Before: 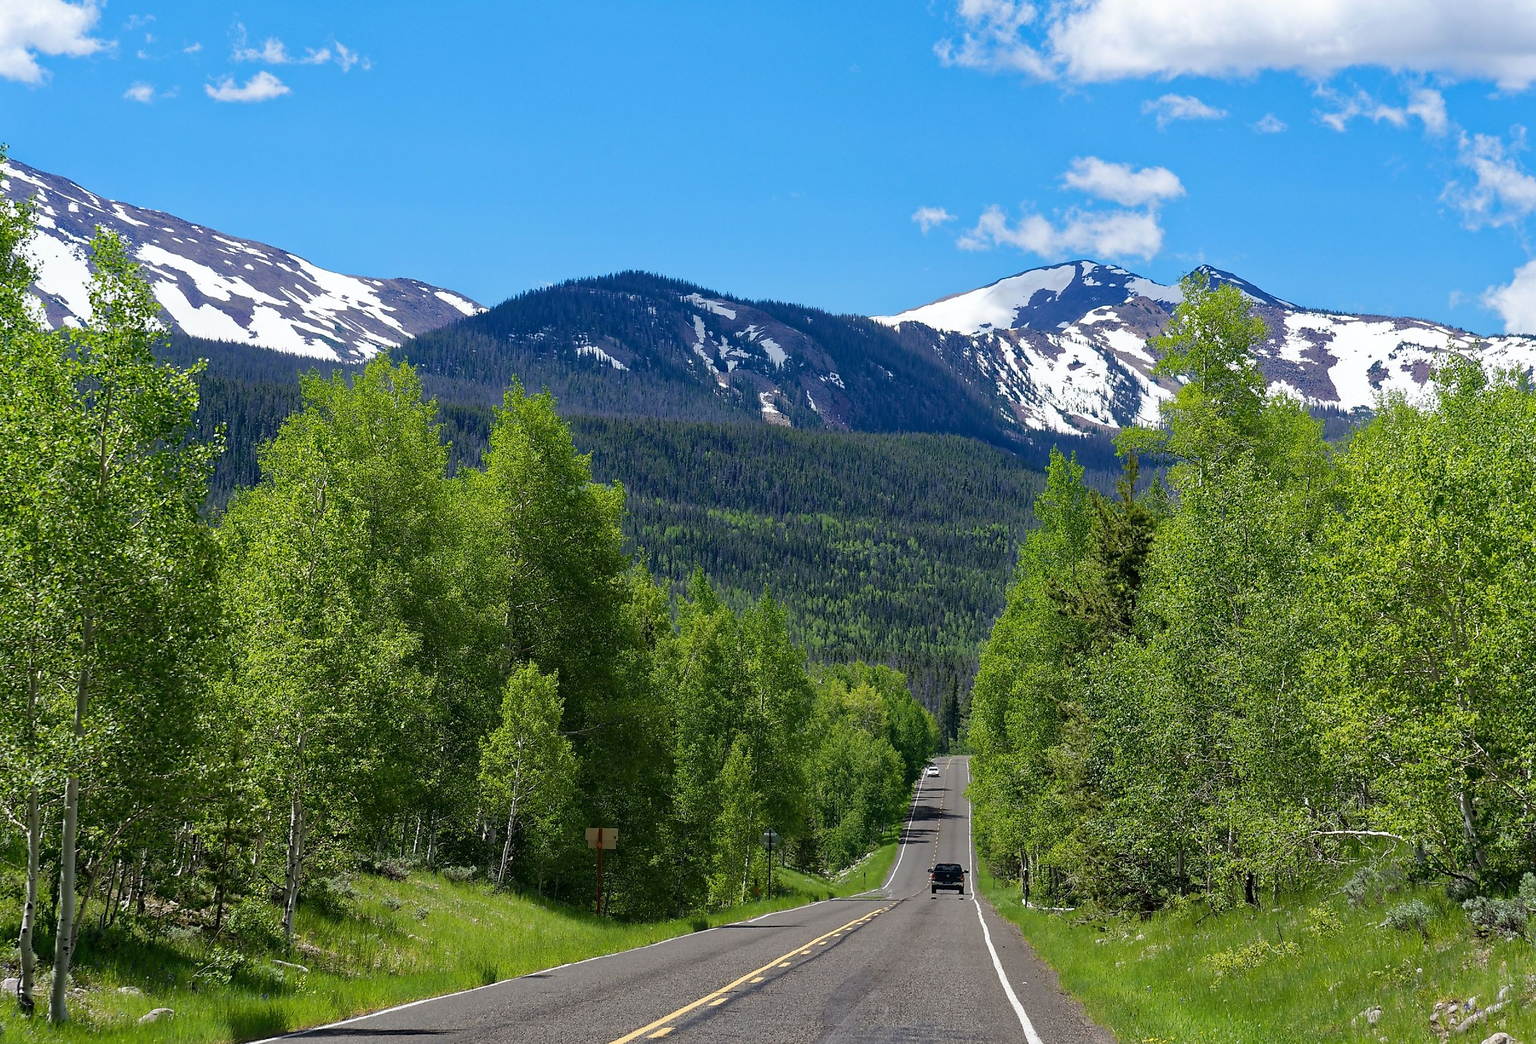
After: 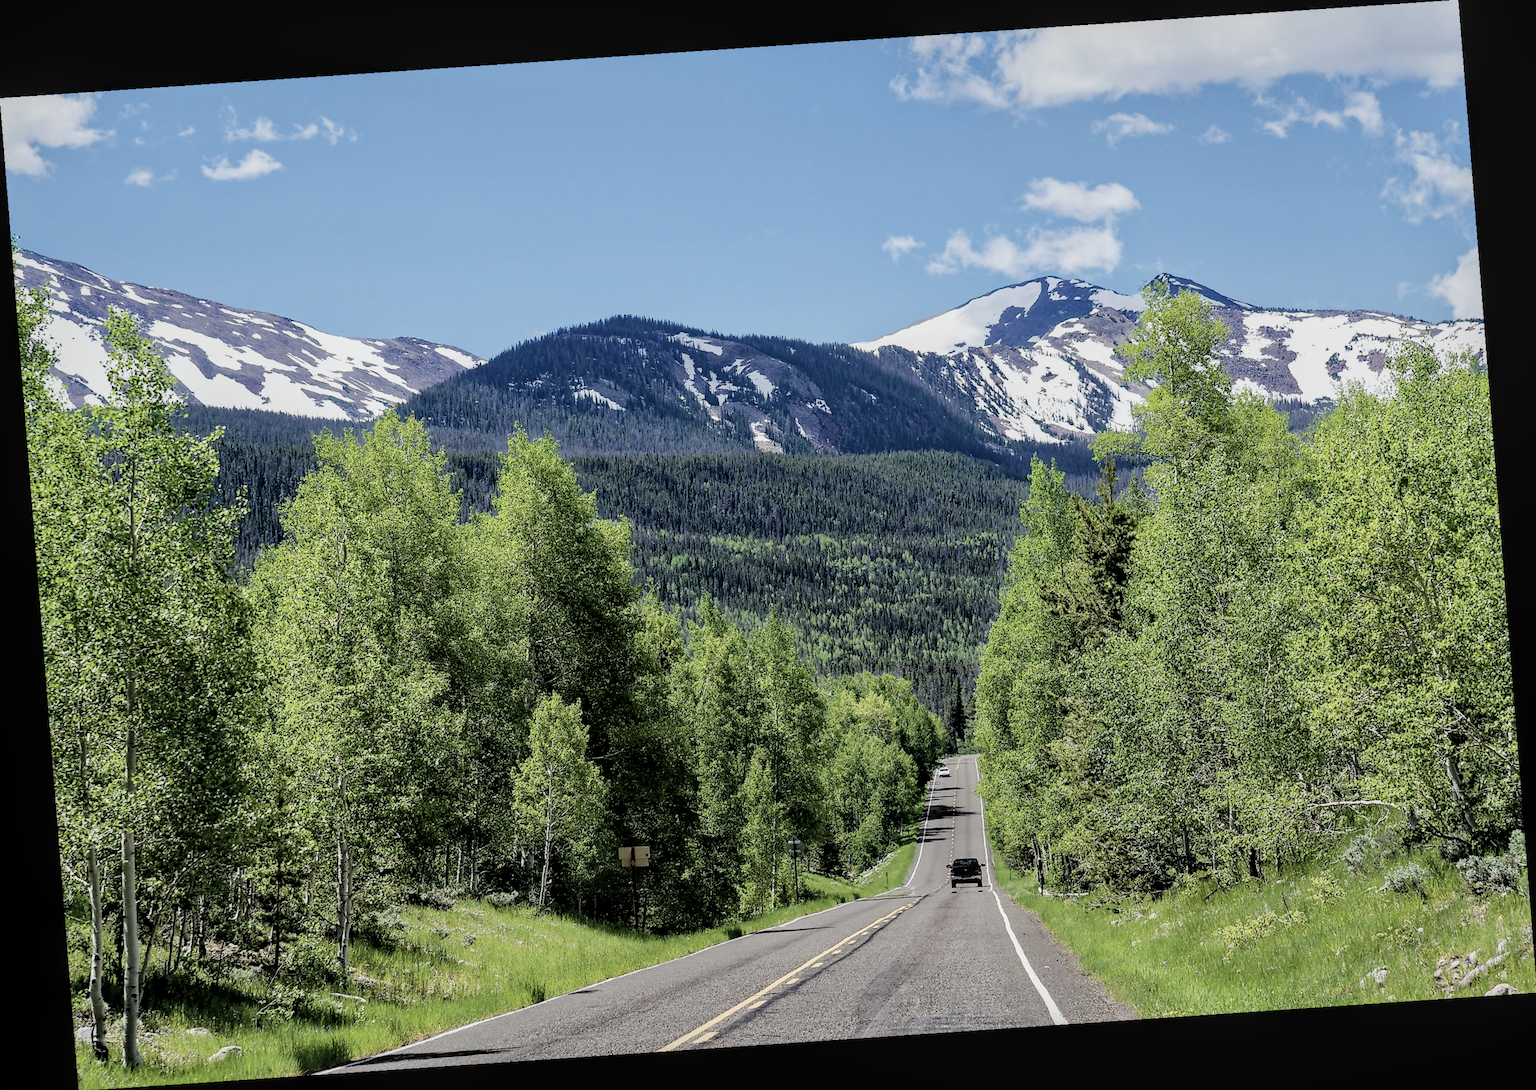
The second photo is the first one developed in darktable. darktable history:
exposure: exposure 0.669 EV, compensate highlight preservation false
local contrast: on, module defaults
contrast brightness saturation: contrast 0.1, saturation -0.3
filmic rgb: black relative exposure -4.14 EV, white relative exposure 5.1 EV, hardness 2.11, contrast 1.165
rotate and perspective: rotation -4.2°, shear 0.006, automatic cropping off
